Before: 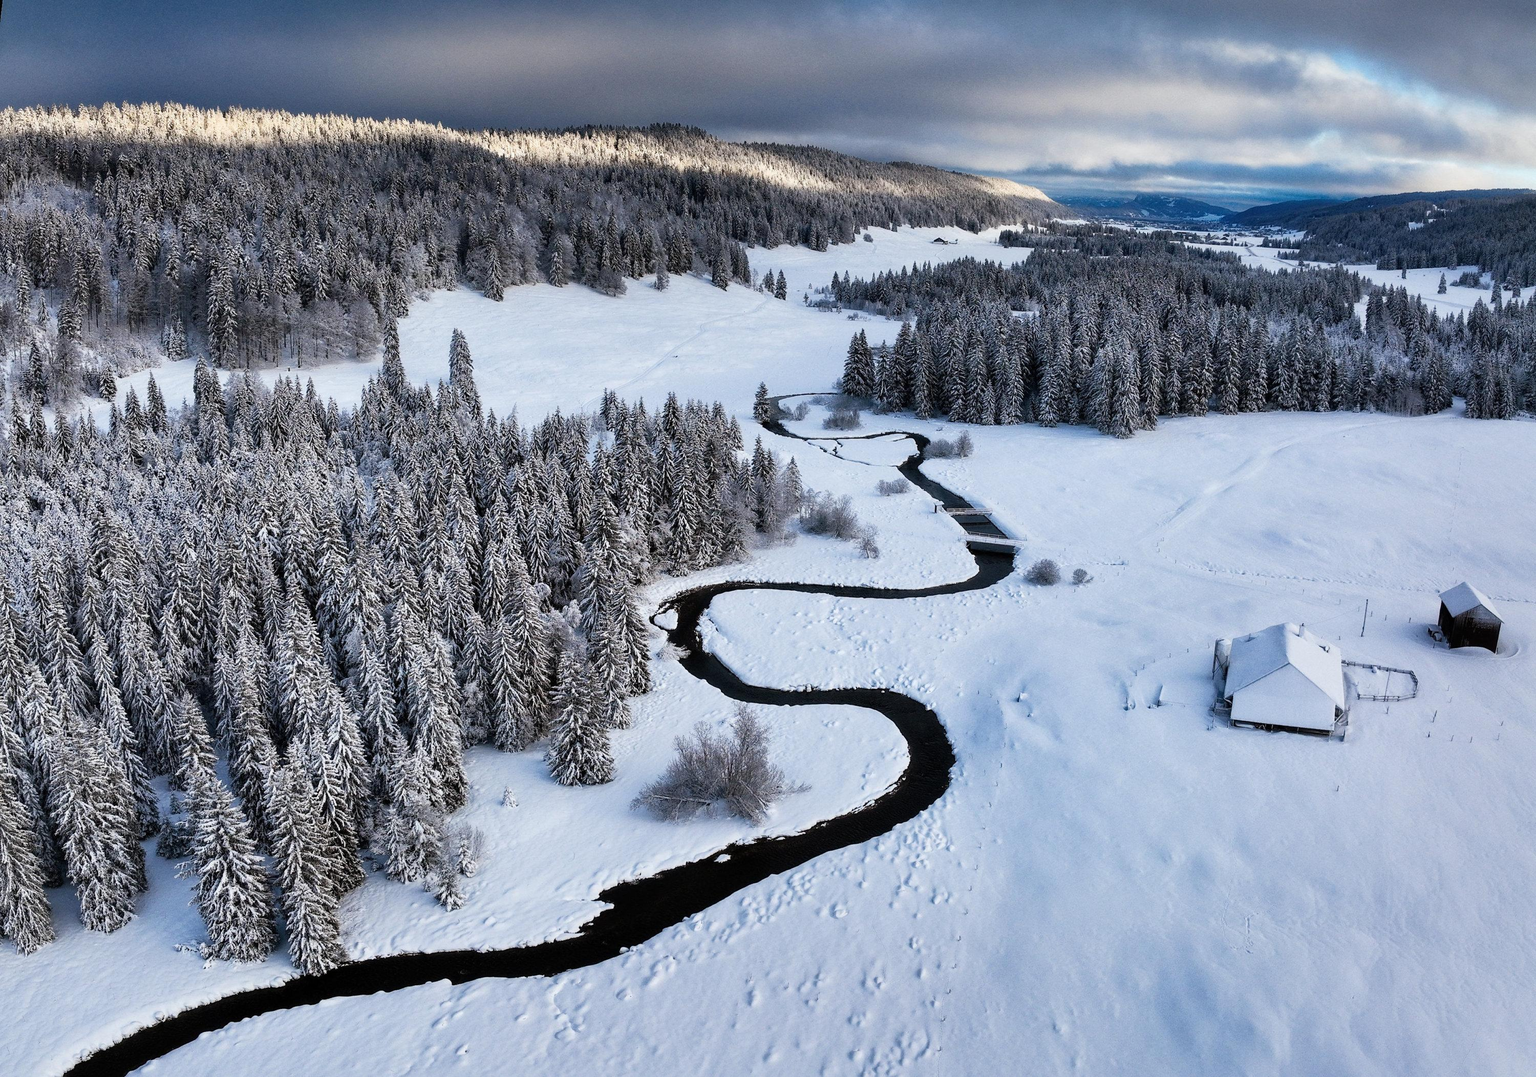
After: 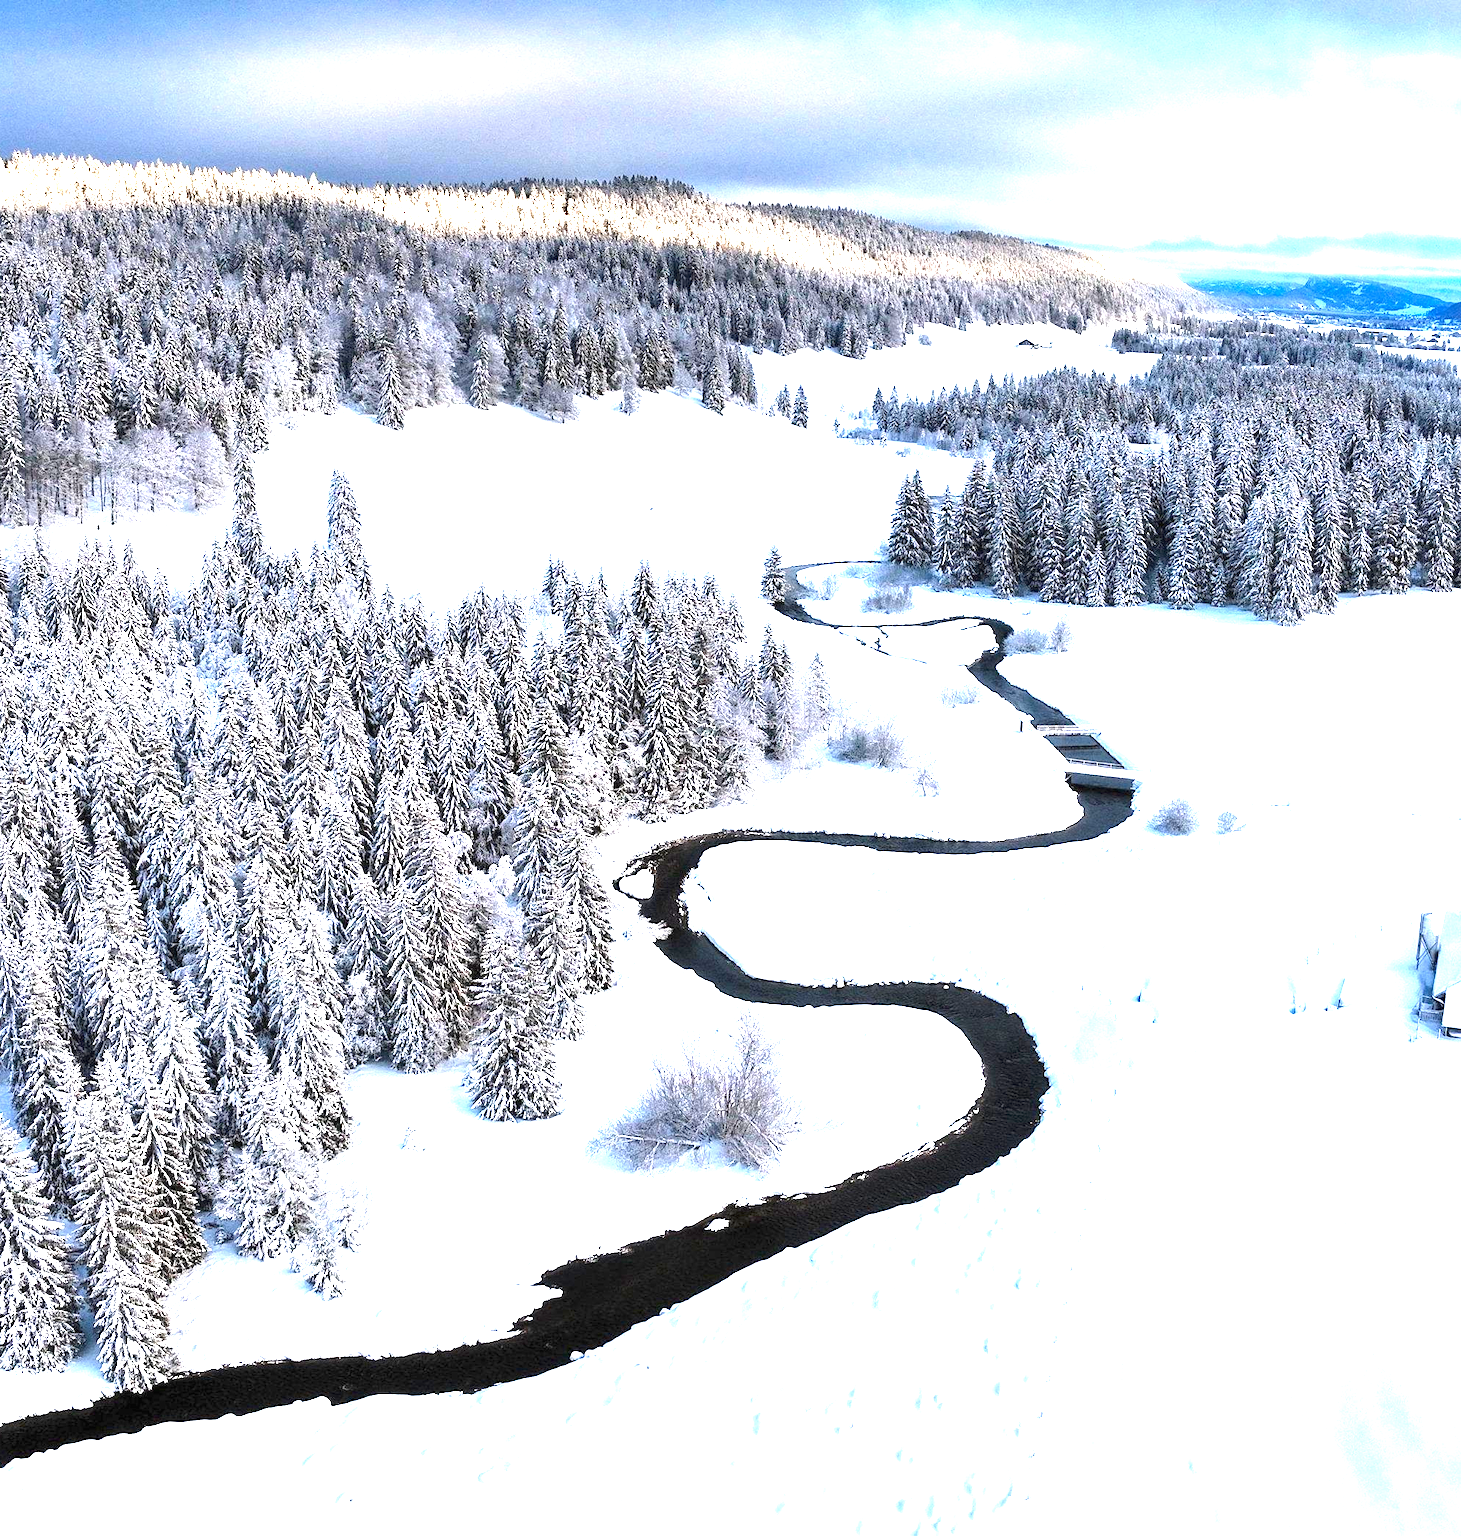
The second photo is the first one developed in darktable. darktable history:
crop and rotate: left 14.348%, right 18.969%
exposure: black level correction 0, exposure 1.465 EV, compensate exposure bias true, compensate highlight preservation false
contrast brightness saturation: contrast 0.031, brightness 0.059, saturation 0.125
